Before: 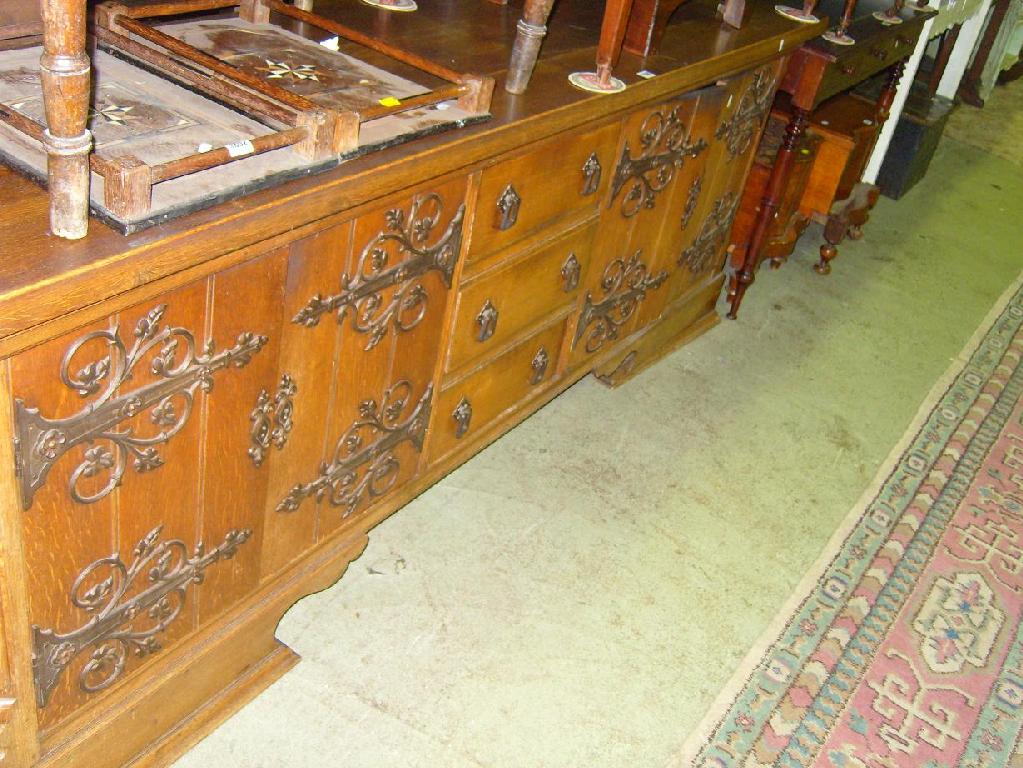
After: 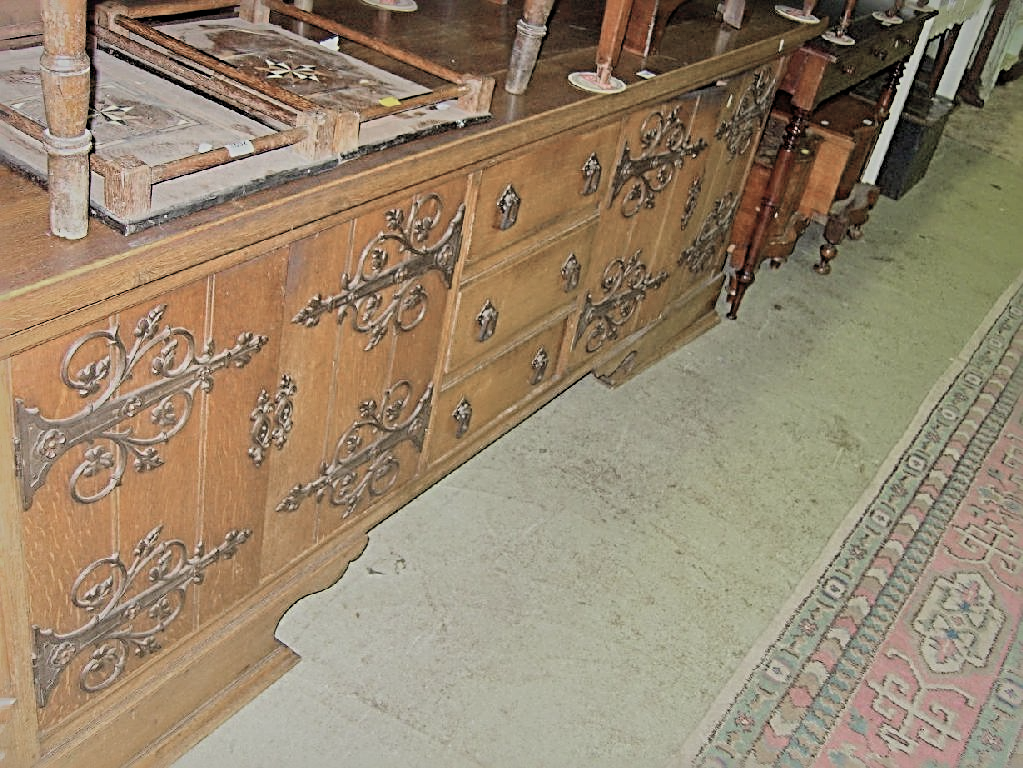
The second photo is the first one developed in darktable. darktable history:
shadows and highlights: shadows 39.83, highlights -59.77
color zones: curves: ch0 [(0, 0.559) (0.153, 0.551) (0.229, 0.5) (0.429, 0.5) (0.571, 0.5) (0.714, 0.5) (0.857, 0.5) (1, 0.559)]; ch1 [(0, 0.417) (0.112, 0.336) (0.213, 0.26) (0.429, 0.34) (0.571, 0.35) (0.683, 0.331) (0.857, 0.344) (1, 0.417)]
filmic rgb: black relative exposure -7.65 EV, white relative exposure 4.56 EV, hardness 3.61, color science v6 (2022), iterations of high-quality reconstruction 0
sharpen: radius 3.682, amount 0.918
